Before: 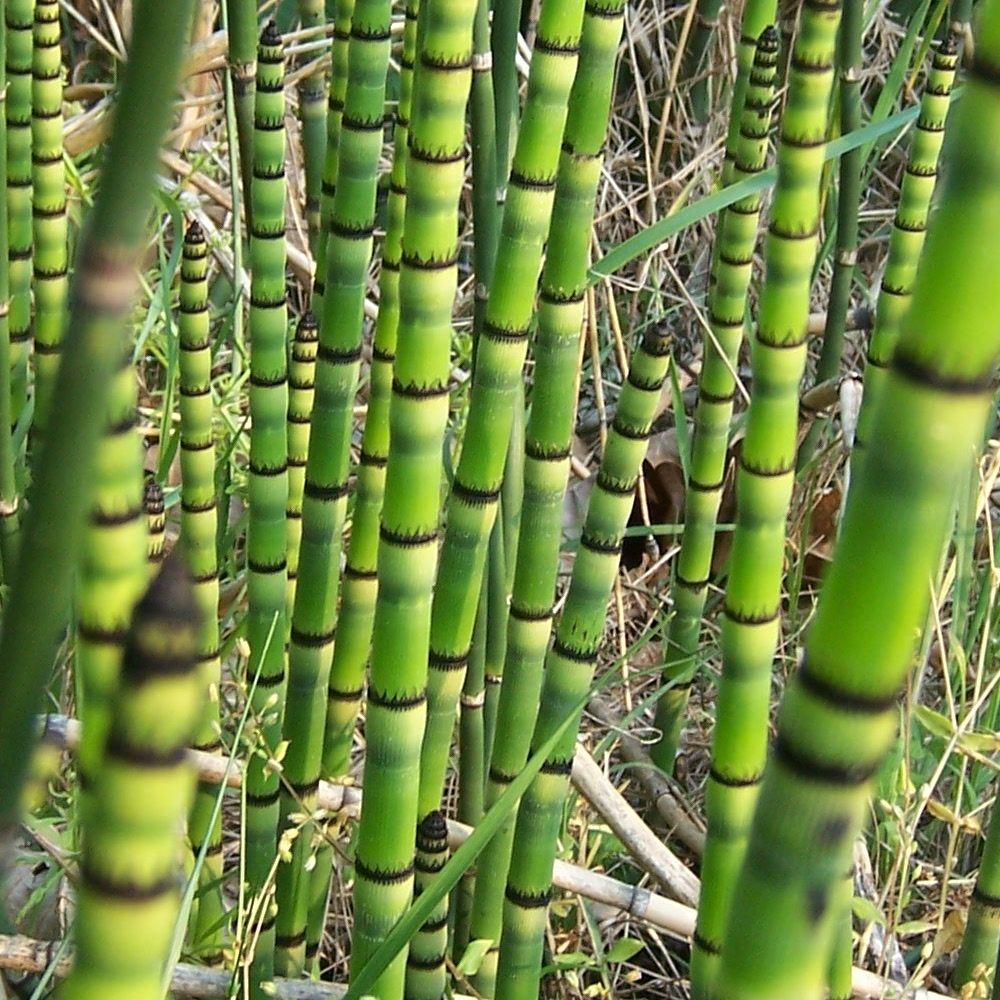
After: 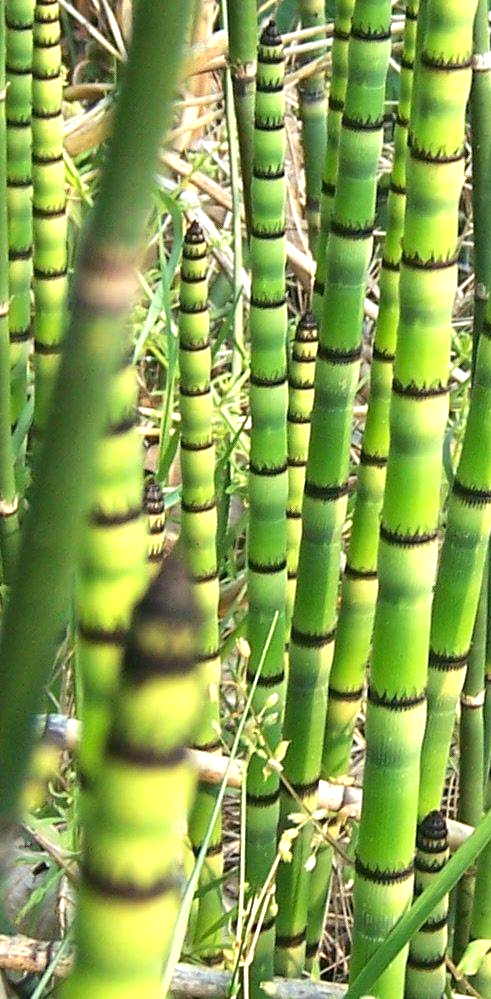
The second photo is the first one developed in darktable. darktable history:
white balance: red 1.009, blue 0.985
exposure: black level correction 0, exposure 0.68 EV, compensate exposure bias true, compensate highlight preservation false
crop and rotate: left 0%, top 0%, right 50.845%
